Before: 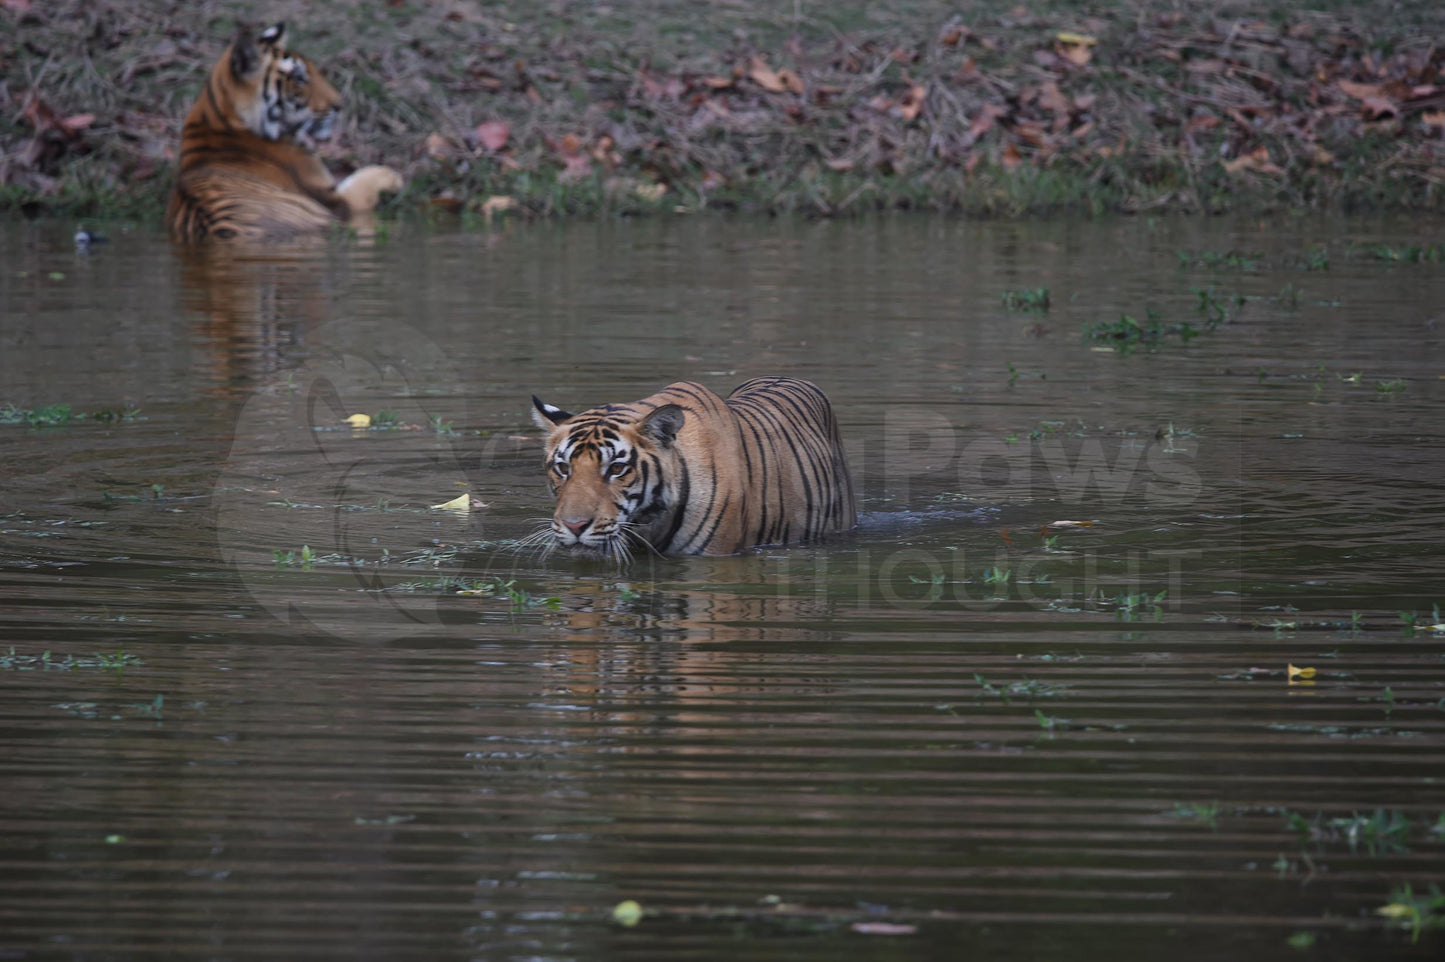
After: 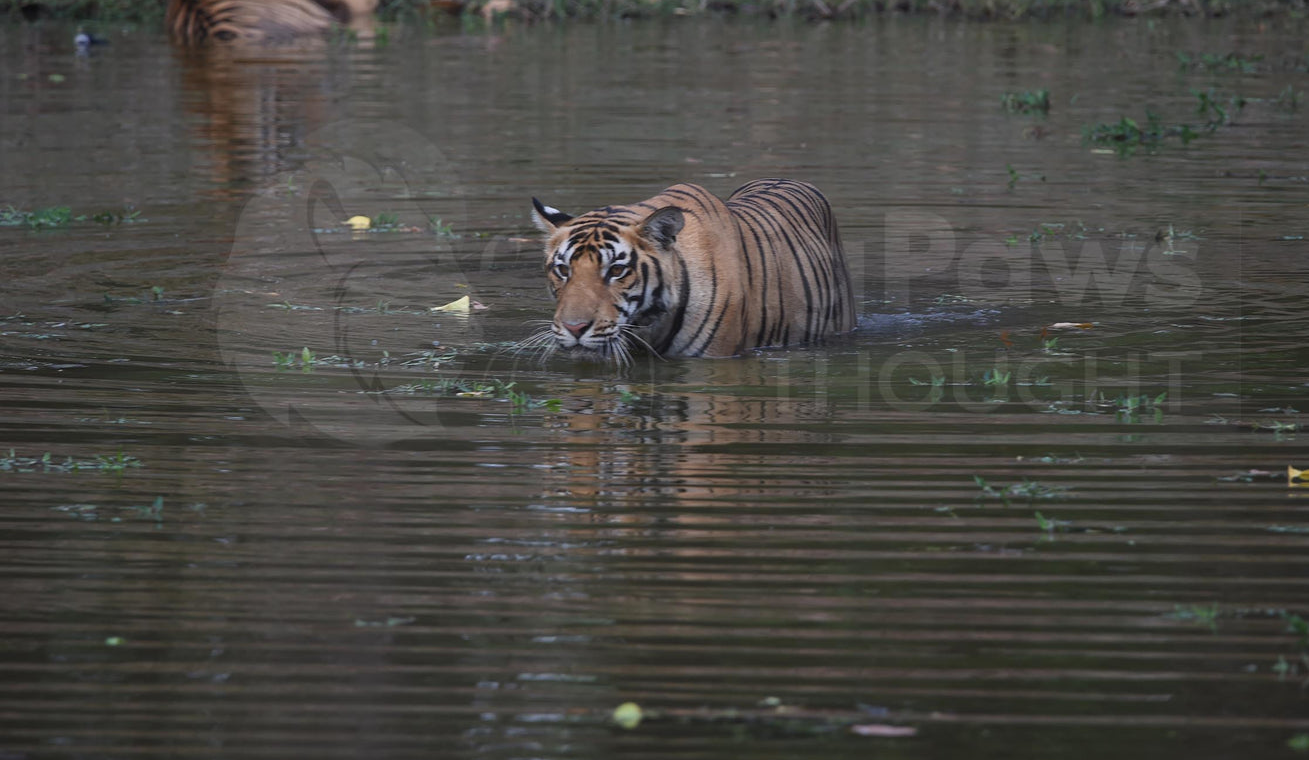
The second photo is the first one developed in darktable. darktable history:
crop: top 20.614%, right 9.387%, bottom 0.345%
